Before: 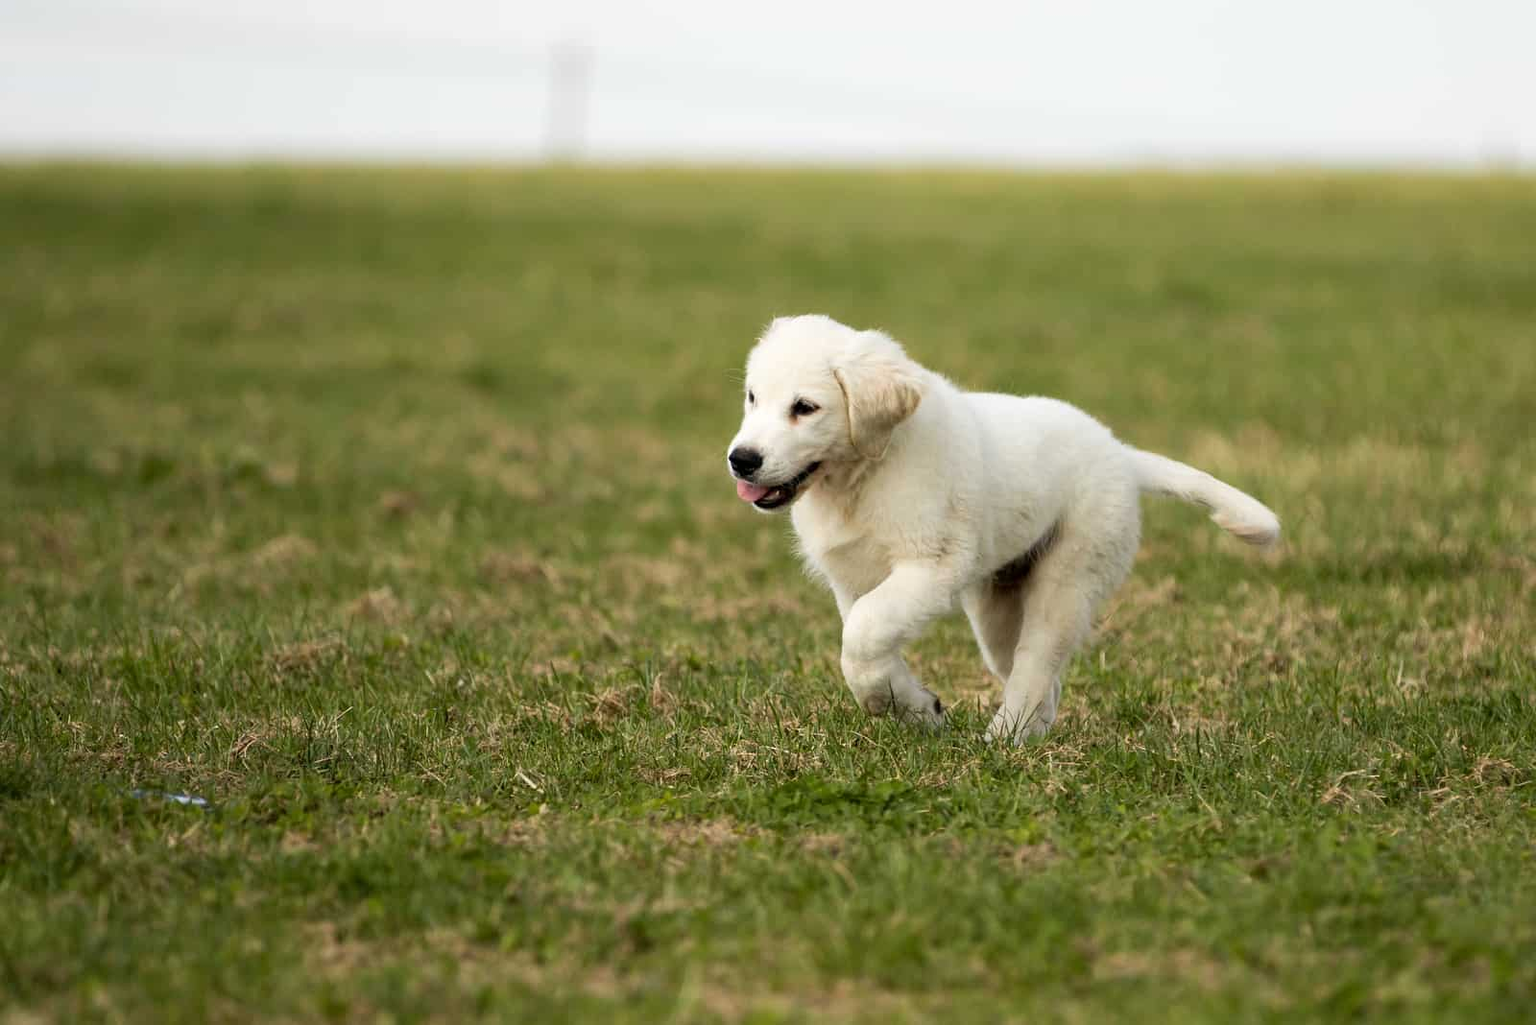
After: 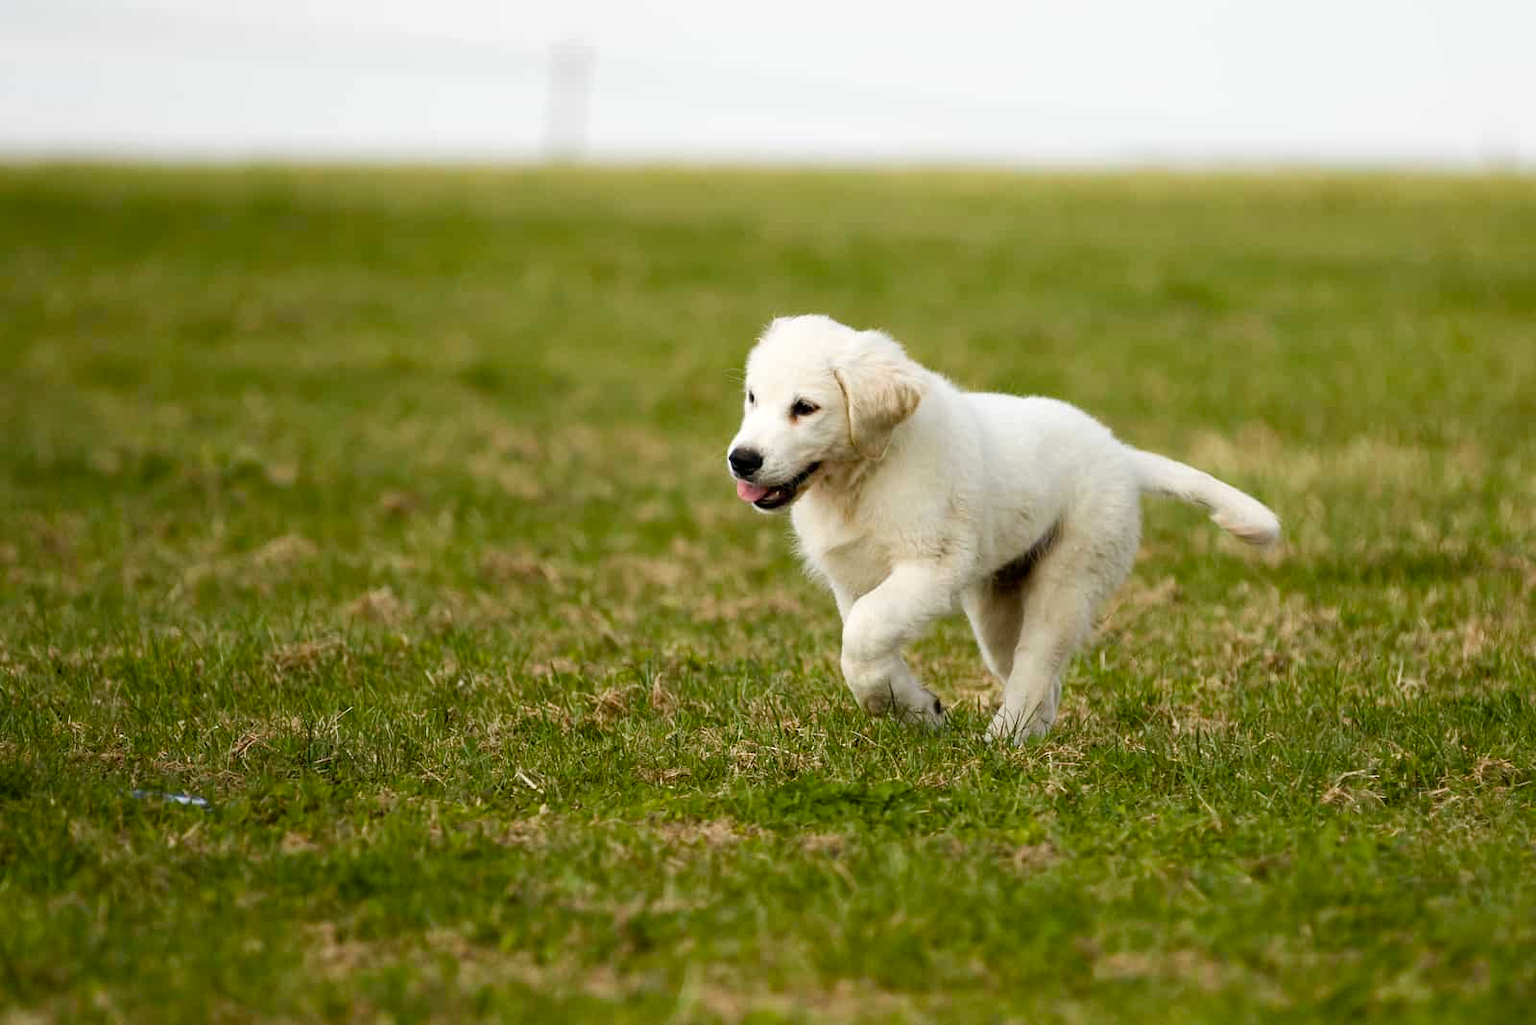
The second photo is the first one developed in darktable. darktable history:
exposure: exposure -0.21 EV, compensate highlight preservation false
levels: levels [0, 0.492, 0.984]
color balance rgb: linear chroma grading › shadows 32%, linear chroma grading › global chroma -2%, linear chroma grading › mid-tones 4%, perceptual saturation grading › global saturation -2%, perceptual saturation grading › highlights -8%, perceptual saturation grading › mid-tones 8%, perceptual saturation grading › shadows 4%, perceptual brilliance grading › highlights 8%, perceptual brilliance grading › mid-tones 4%, perceptual brilliance grading › shadows 2%, global vibrance 16%, saturation formula JzAzBz (2021)
